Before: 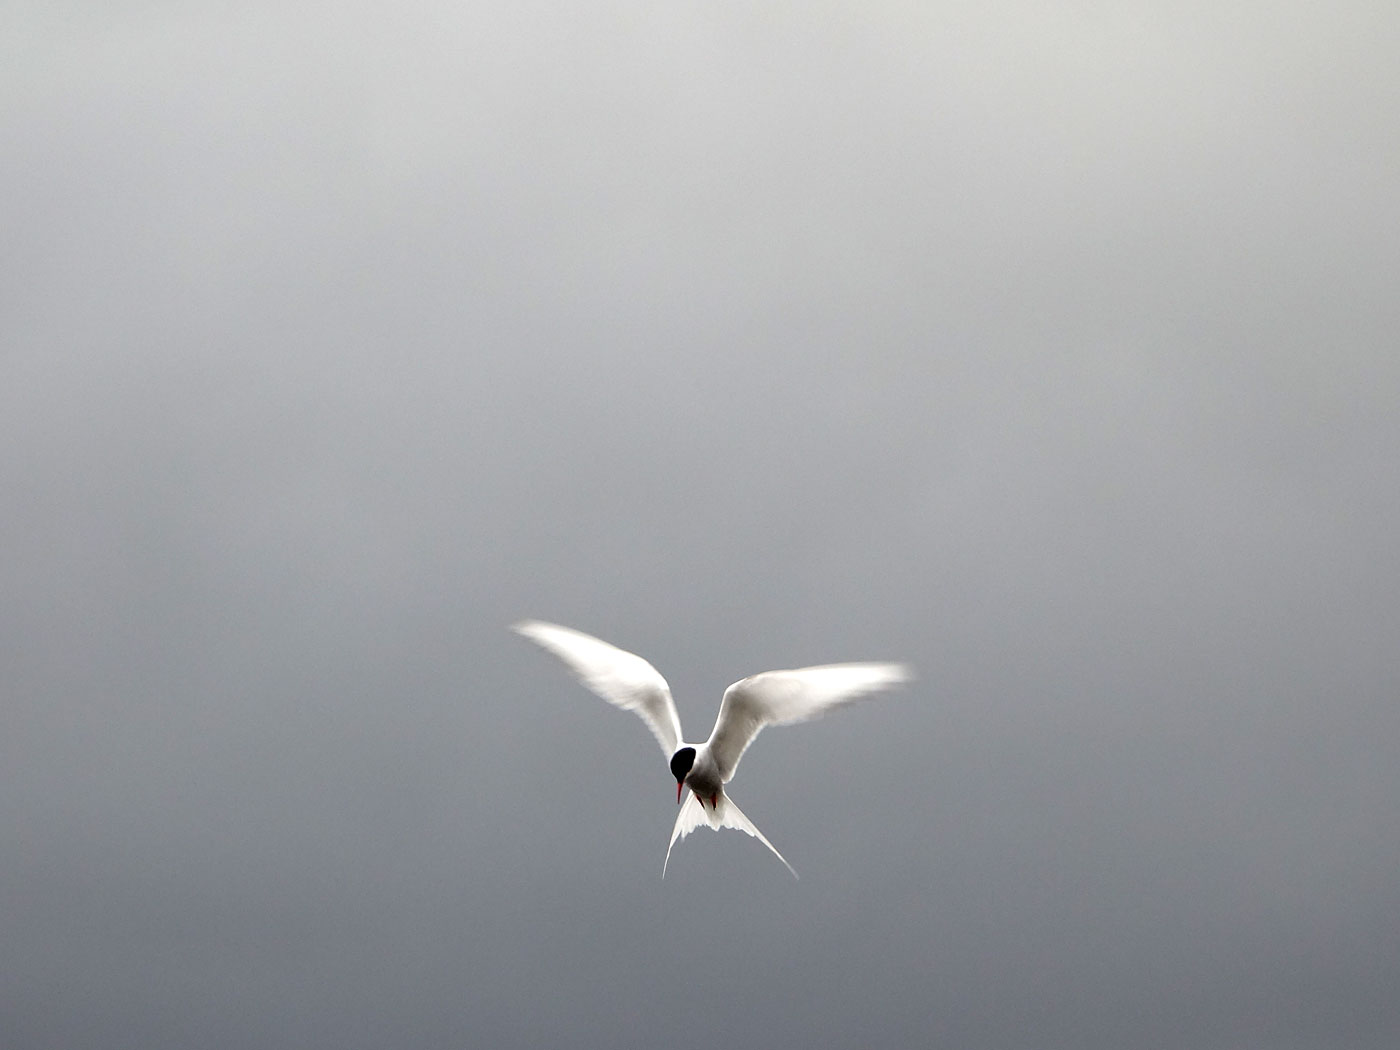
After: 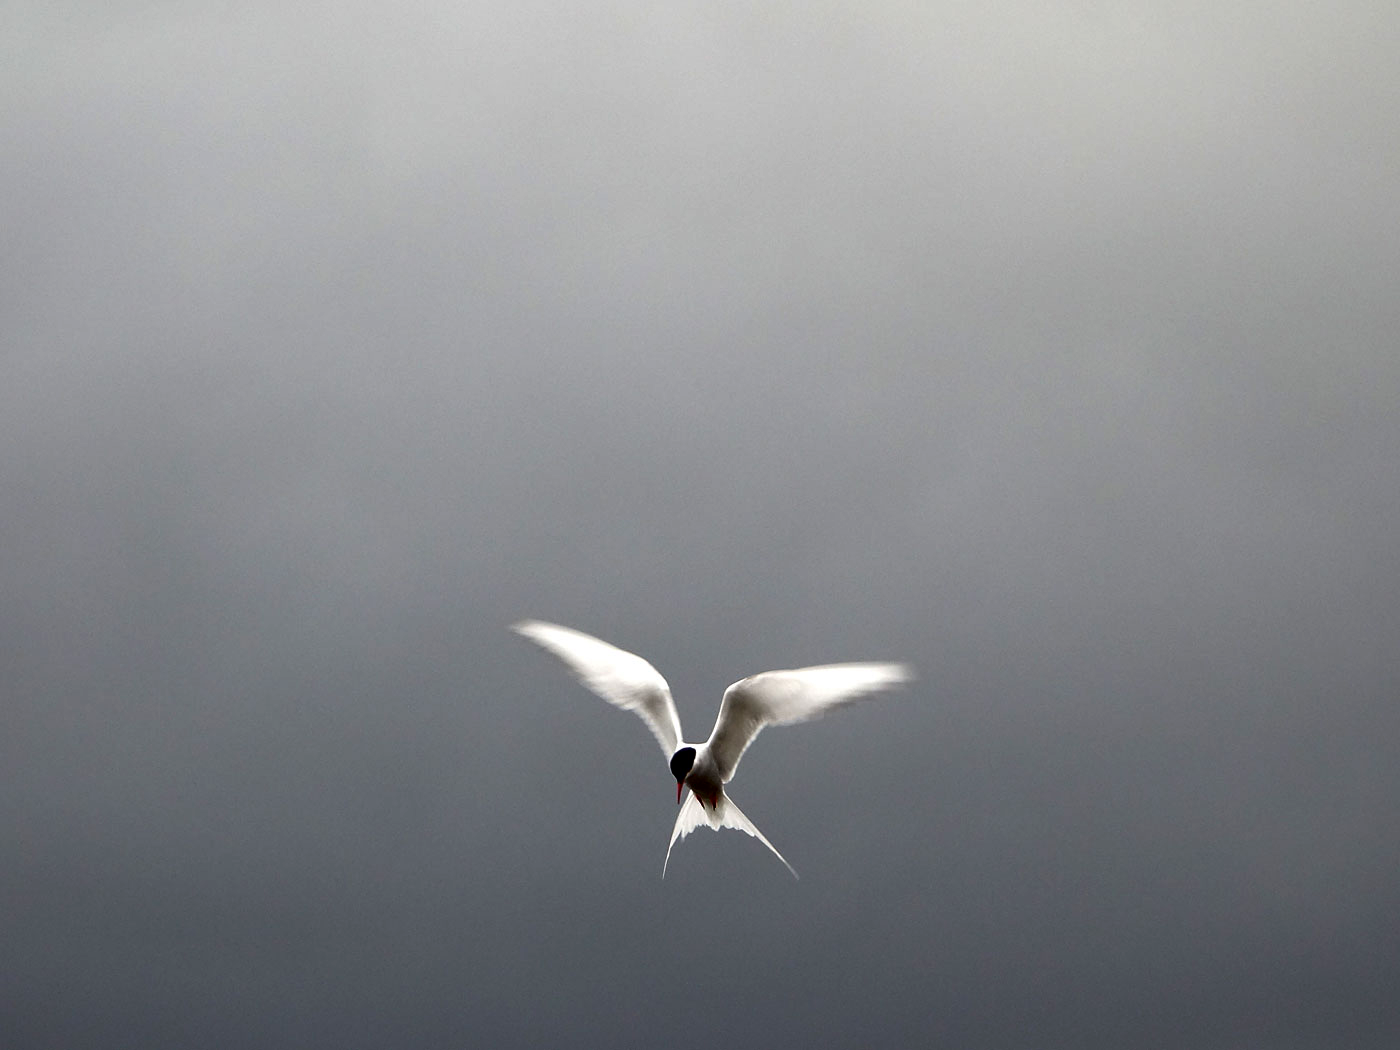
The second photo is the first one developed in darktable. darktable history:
contrast brightness saturation: contrast 0.099, brightness -0.265, saturation 0.135
